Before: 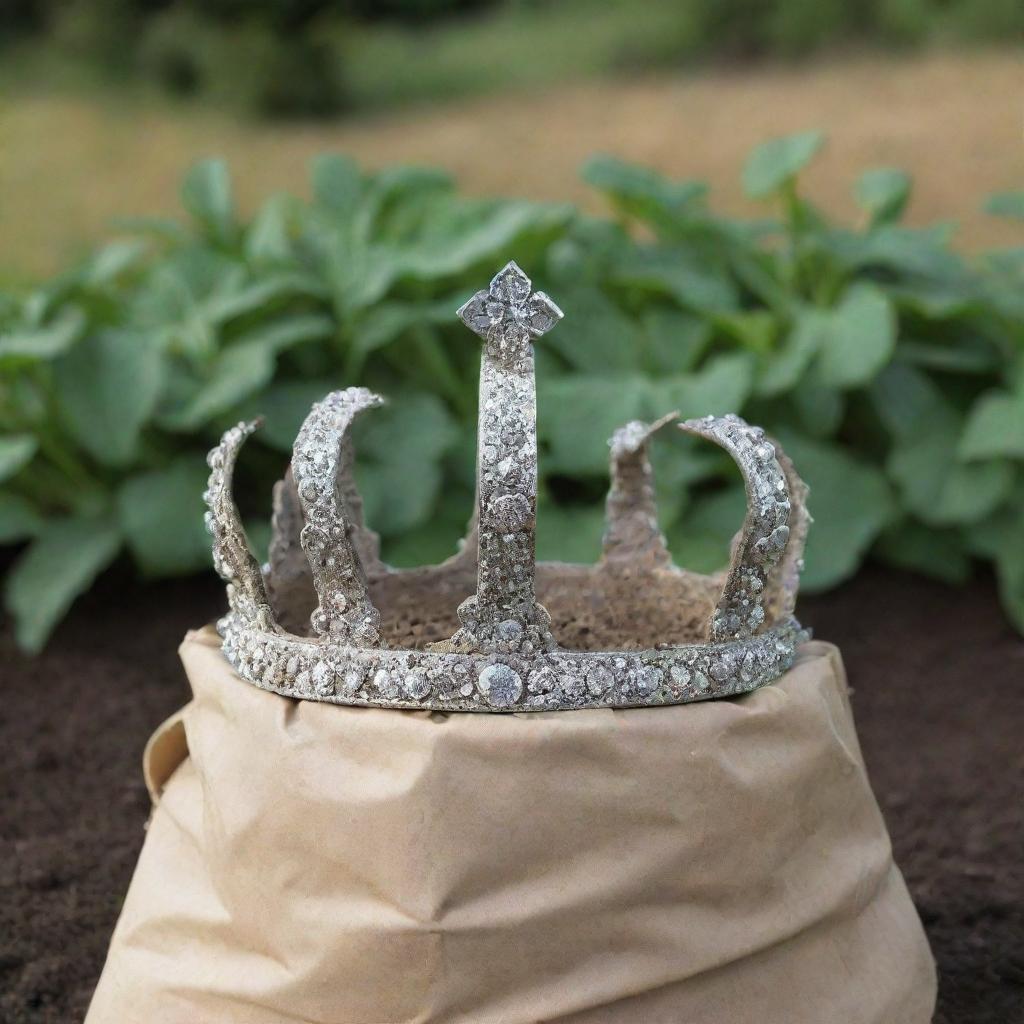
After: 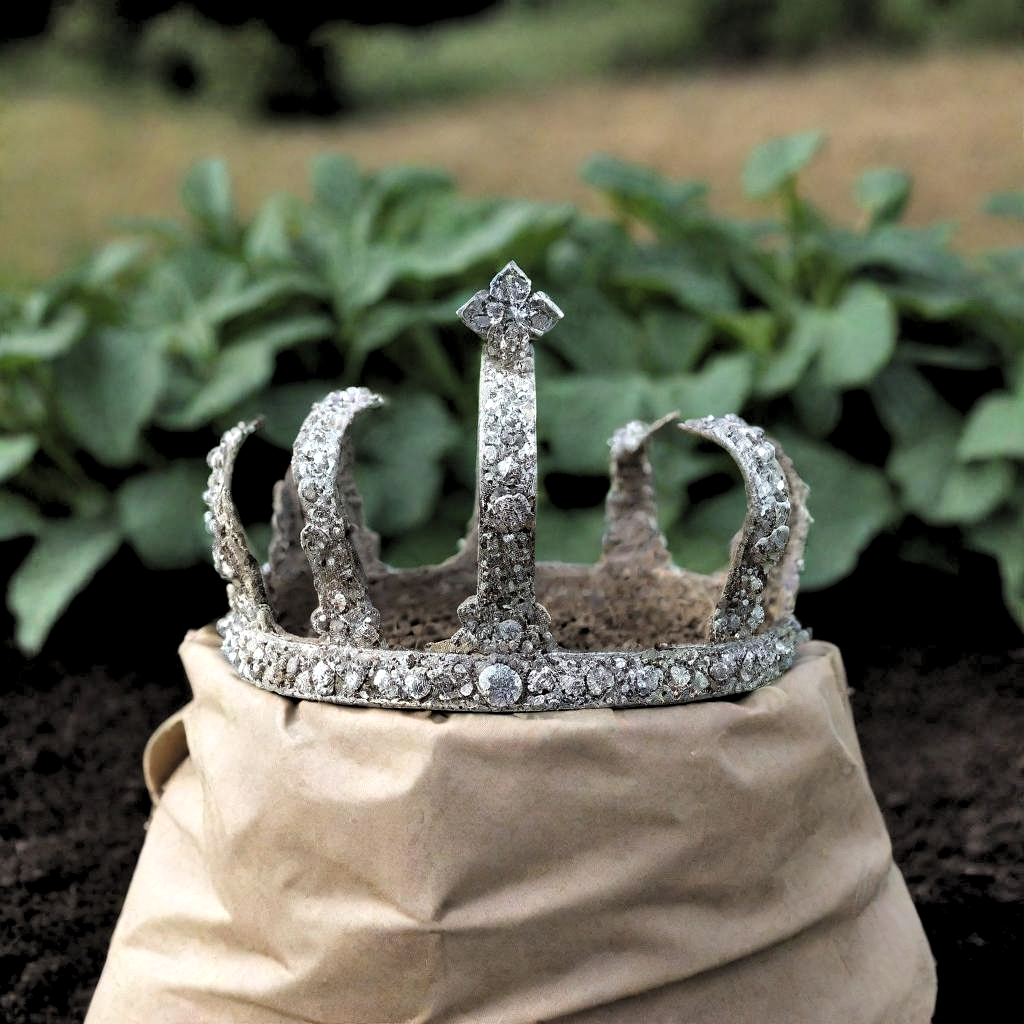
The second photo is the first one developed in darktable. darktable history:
shadows and highlights: shadows 60, highlights -60.23, soften with gaussian
levels: levels [0.182, 0.542, 0.902]
